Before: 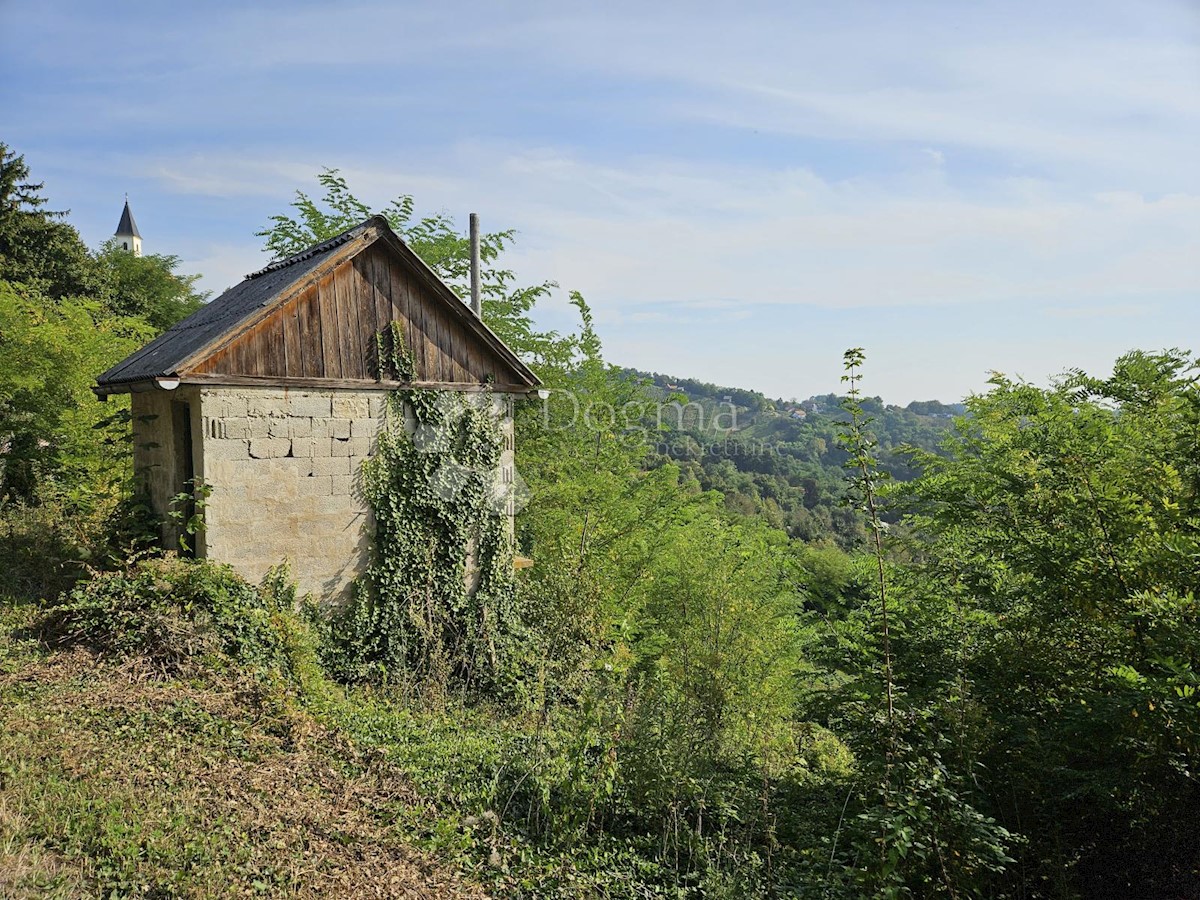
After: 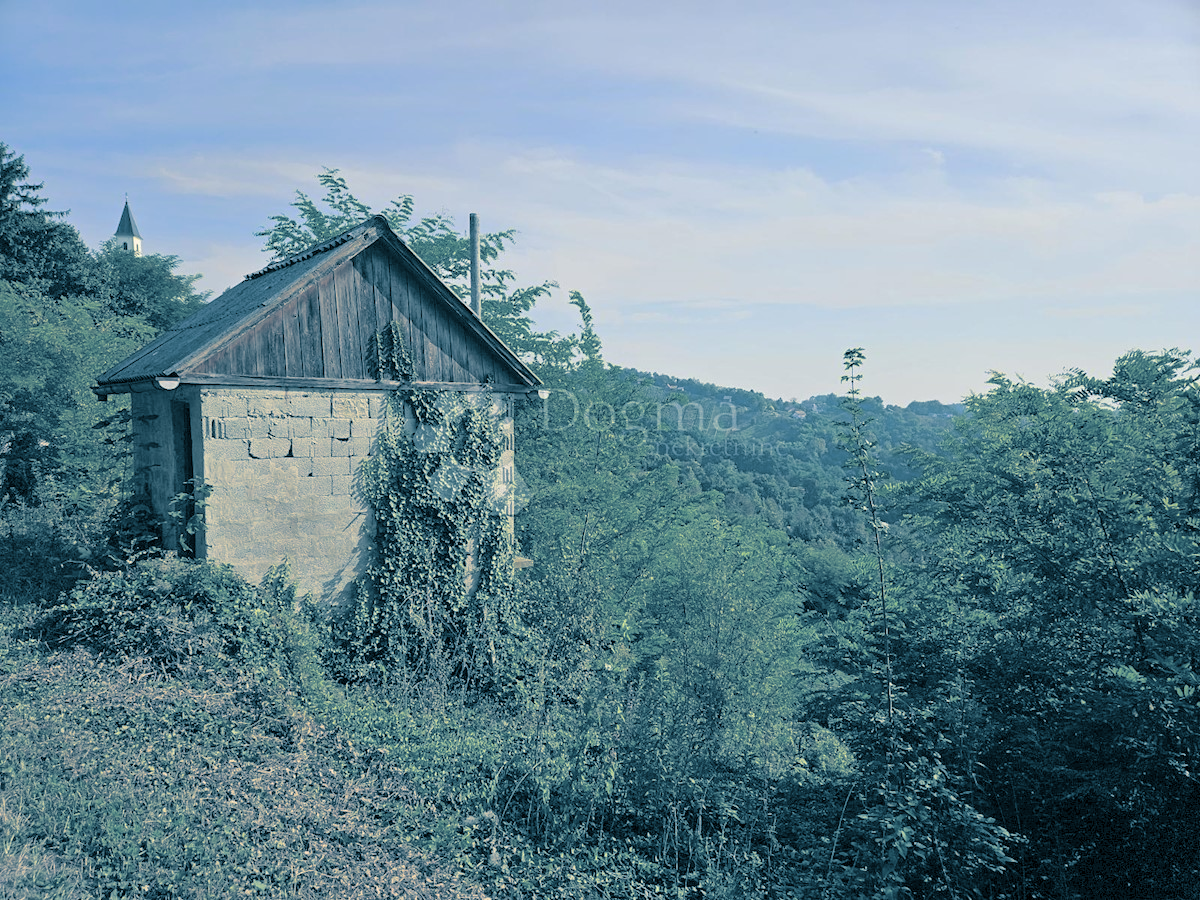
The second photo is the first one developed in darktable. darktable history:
split-toning: shadows › hue 212.4°, balance -70
tone curve: curves: ch0 [(0, 0) (0.004, 0.008) (0.077, 0.156) (0.169, 0.29) (0.774, 0.774) (1, 1)], color space Lab, linked channels, preserve colors none
